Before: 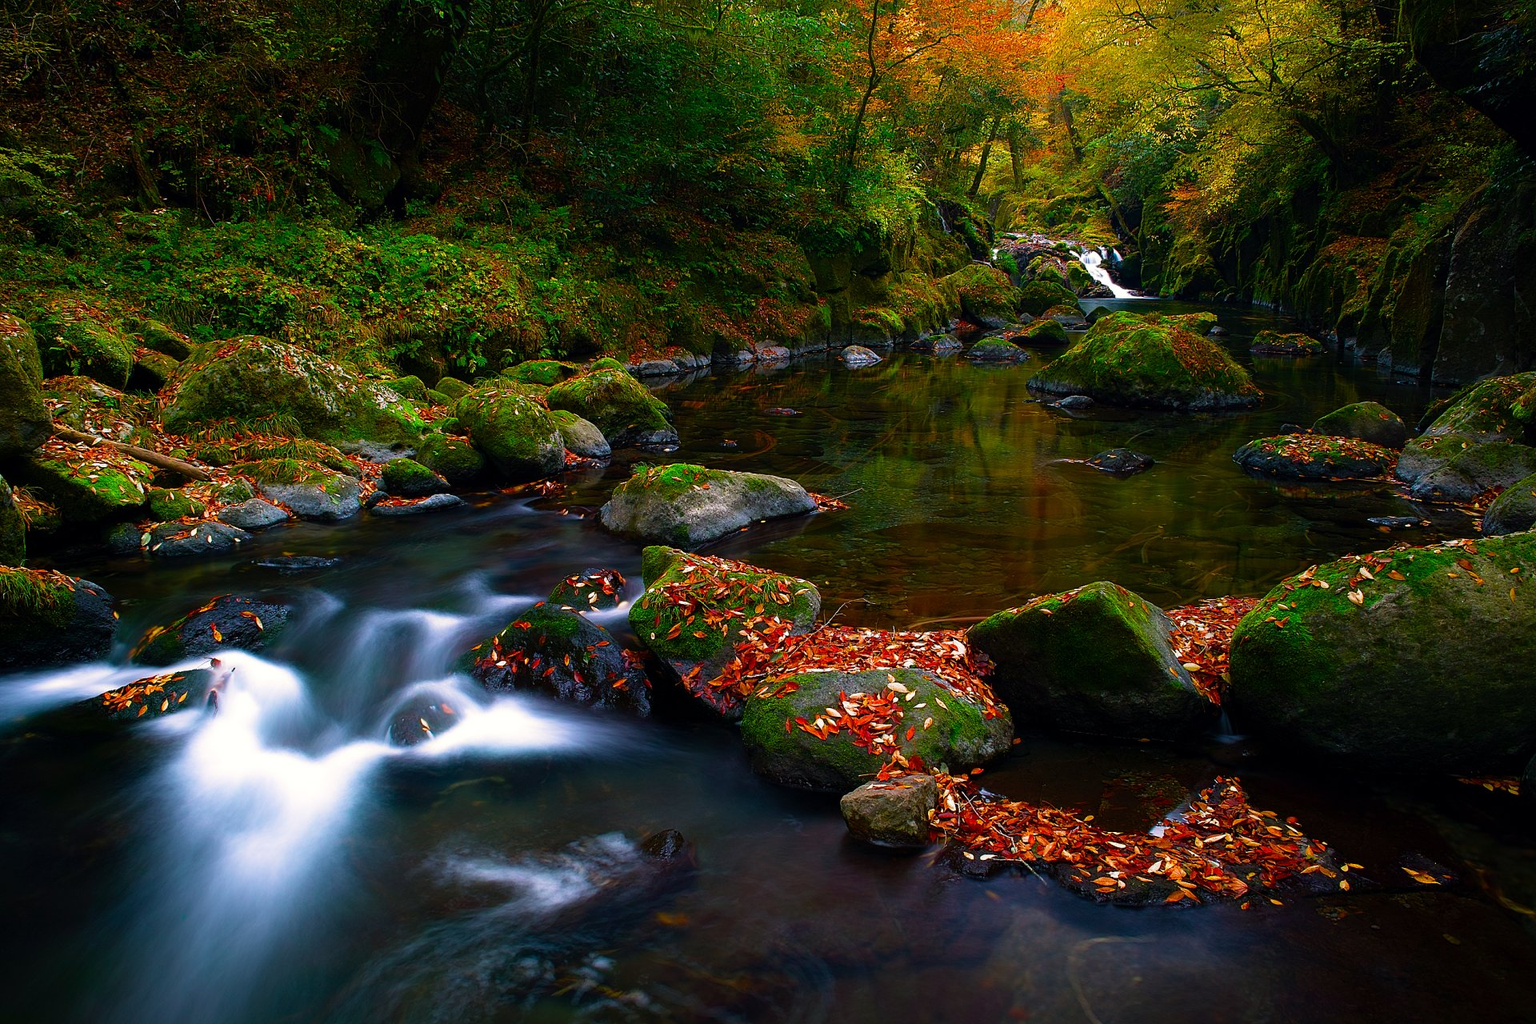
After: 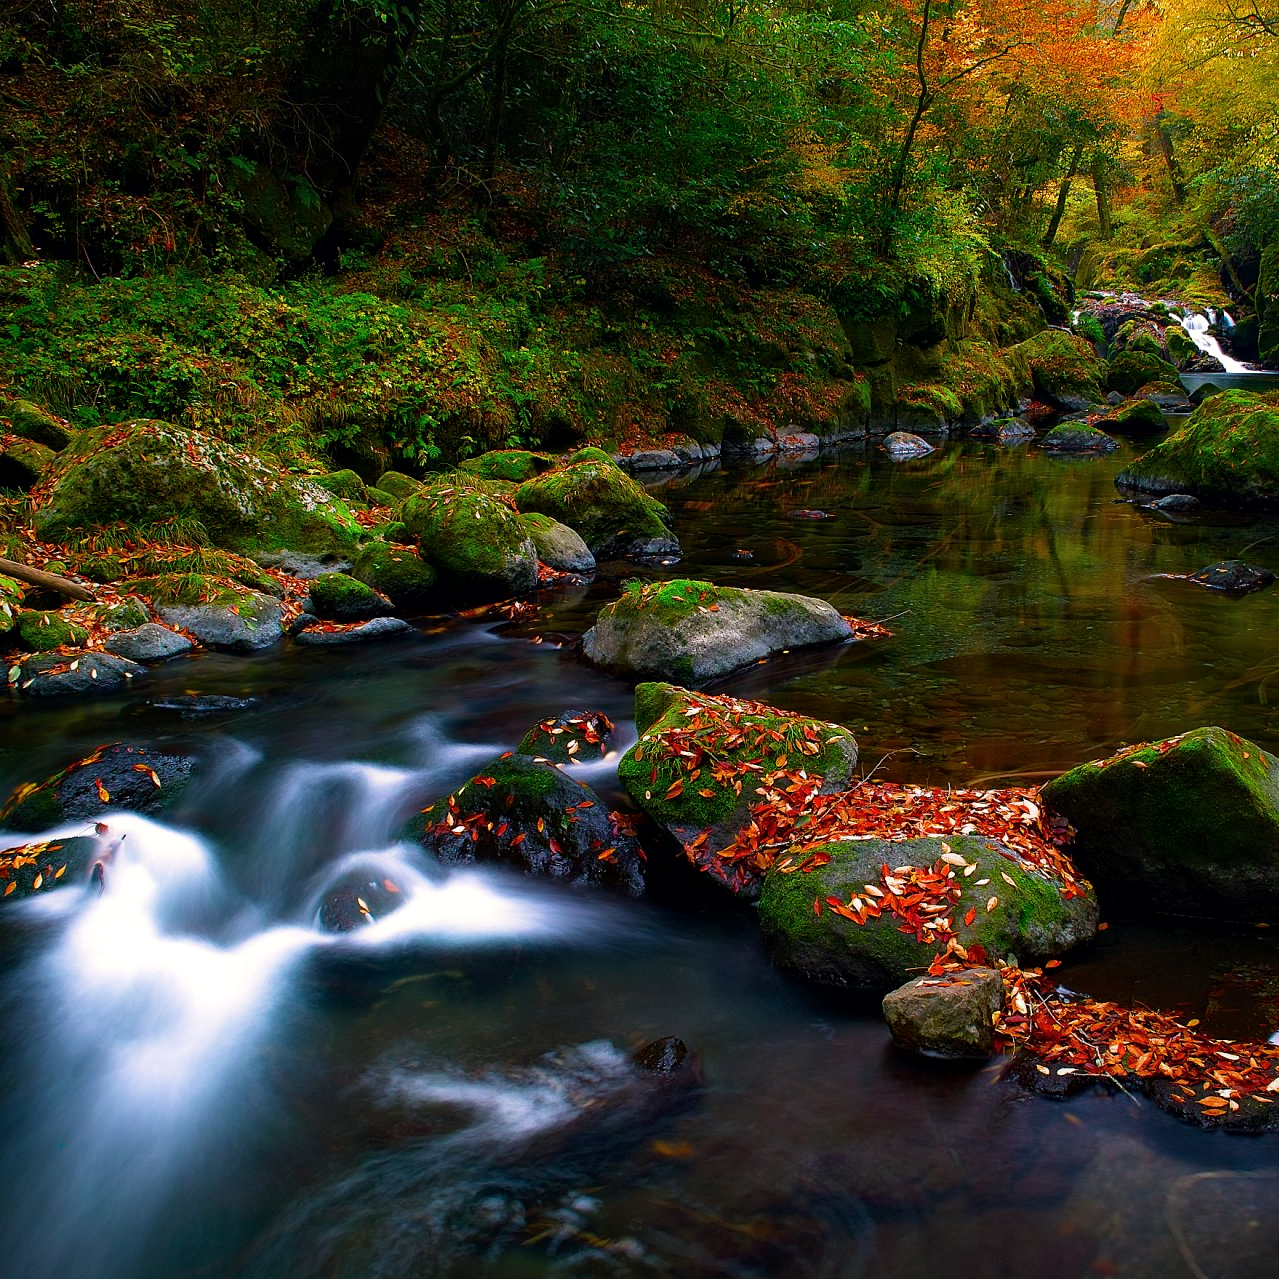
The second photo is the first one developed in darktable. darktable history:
crop and rotate: left 8.786%, right 24.548%
tone equalizer: on, module defaults
local contrast: mode bilateral grid, contrast 20, coarseness 50, detail 120%, midtone range 0.2
